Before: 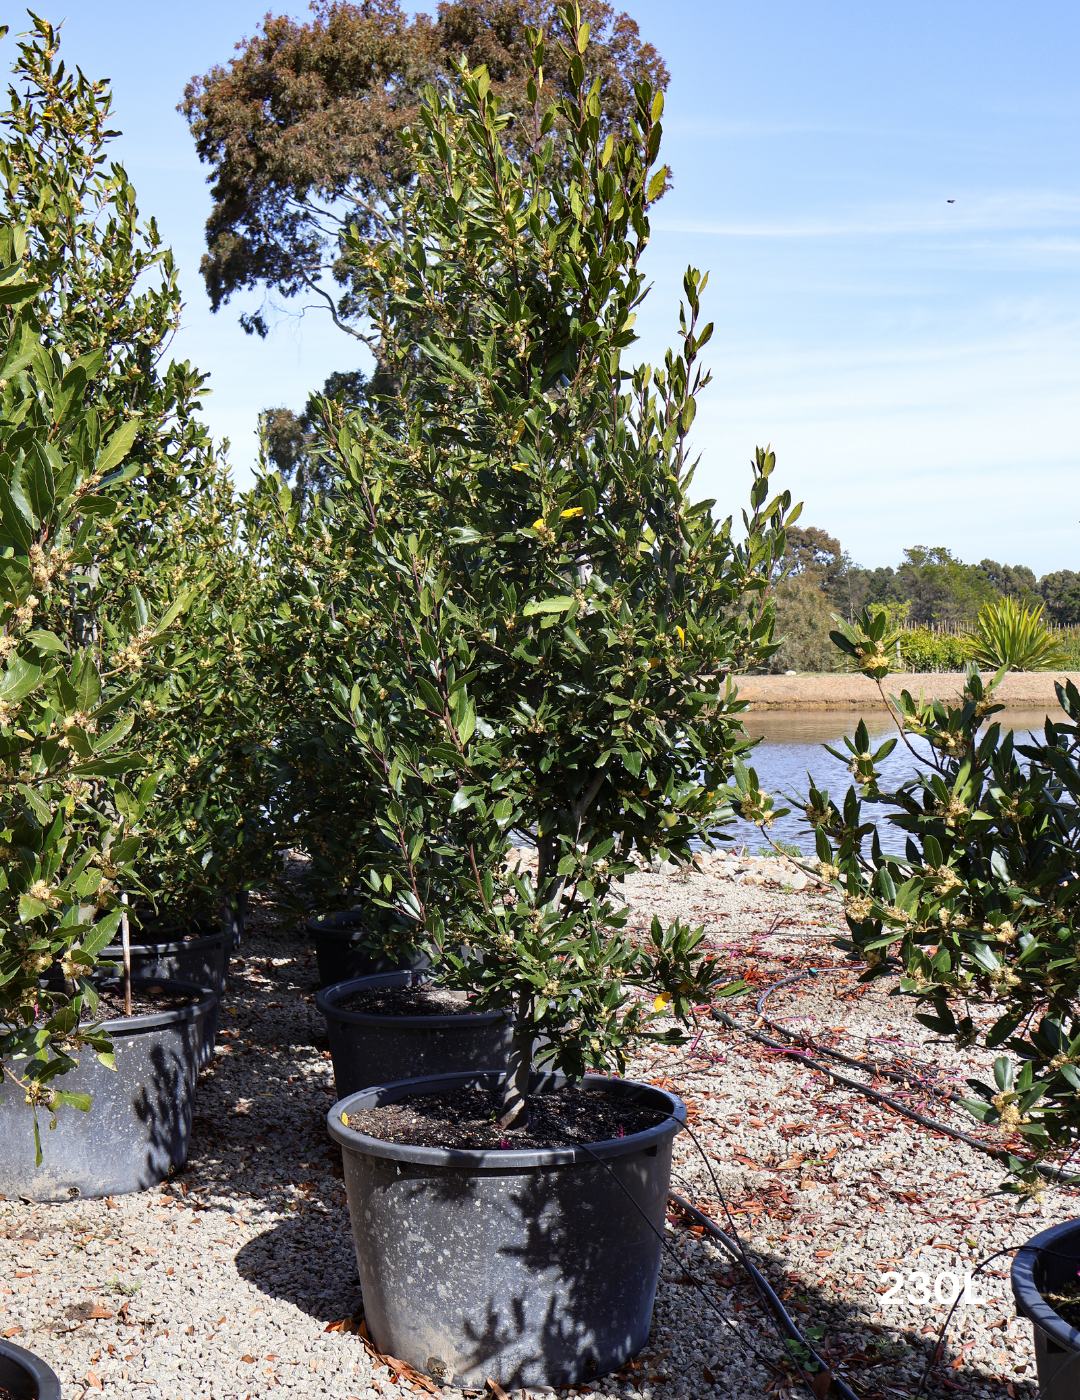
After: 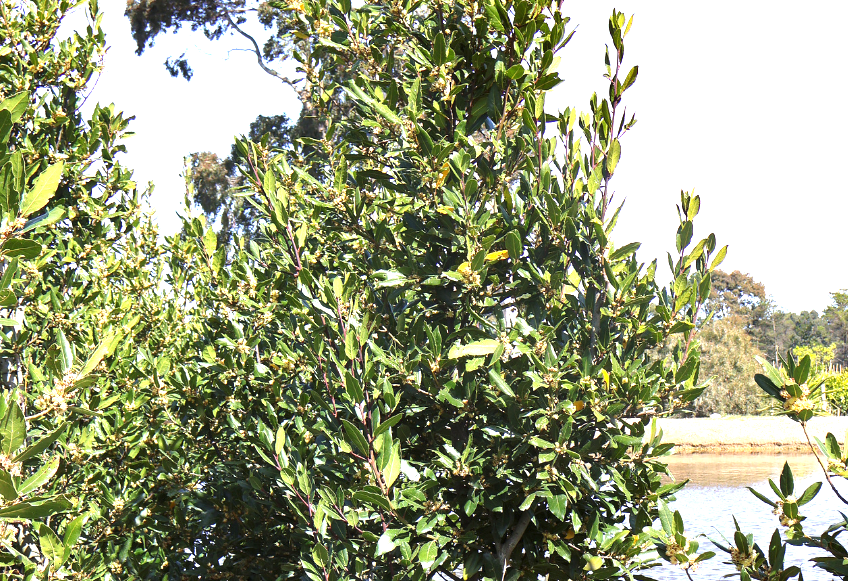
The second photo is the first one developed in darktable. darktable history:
crop: left 7.036%, top 18.398%, right 14.379%, bottom 40.043%
white balance: emerald 1
exposure: black level correction 0, exposure 1.3 EV, compensate highlight preservation false
